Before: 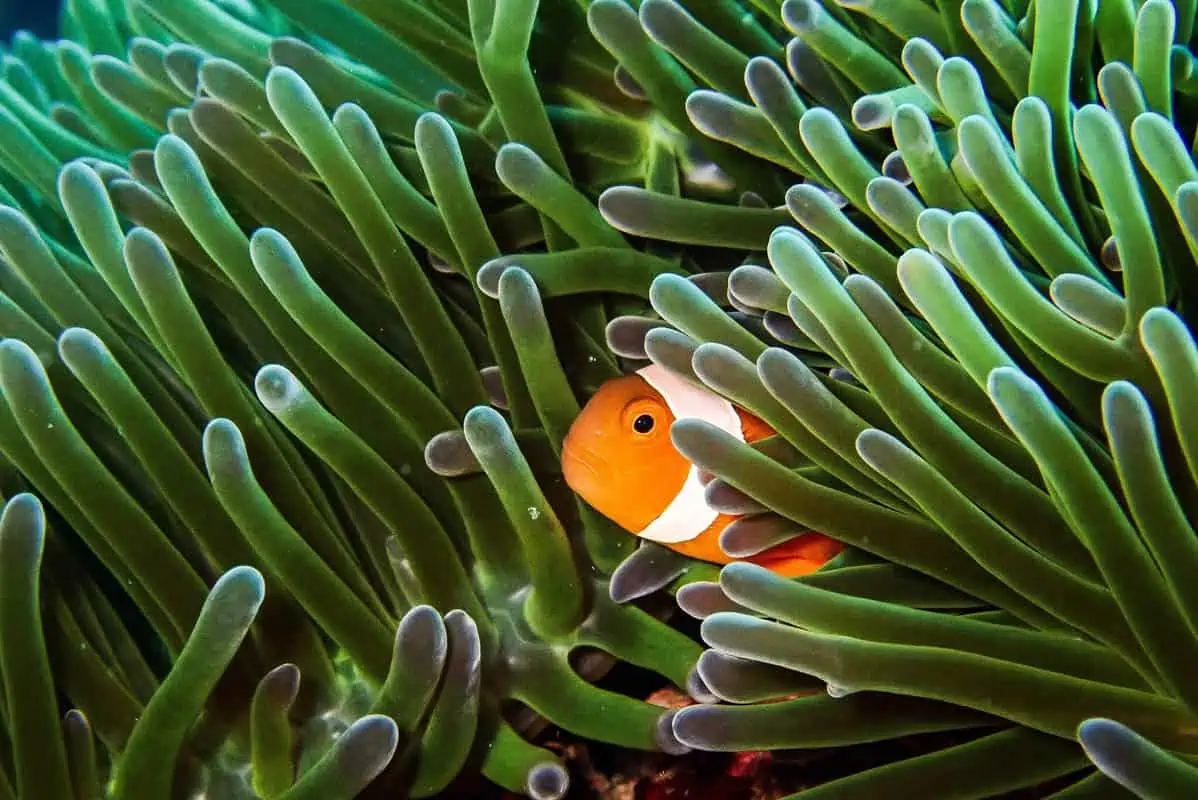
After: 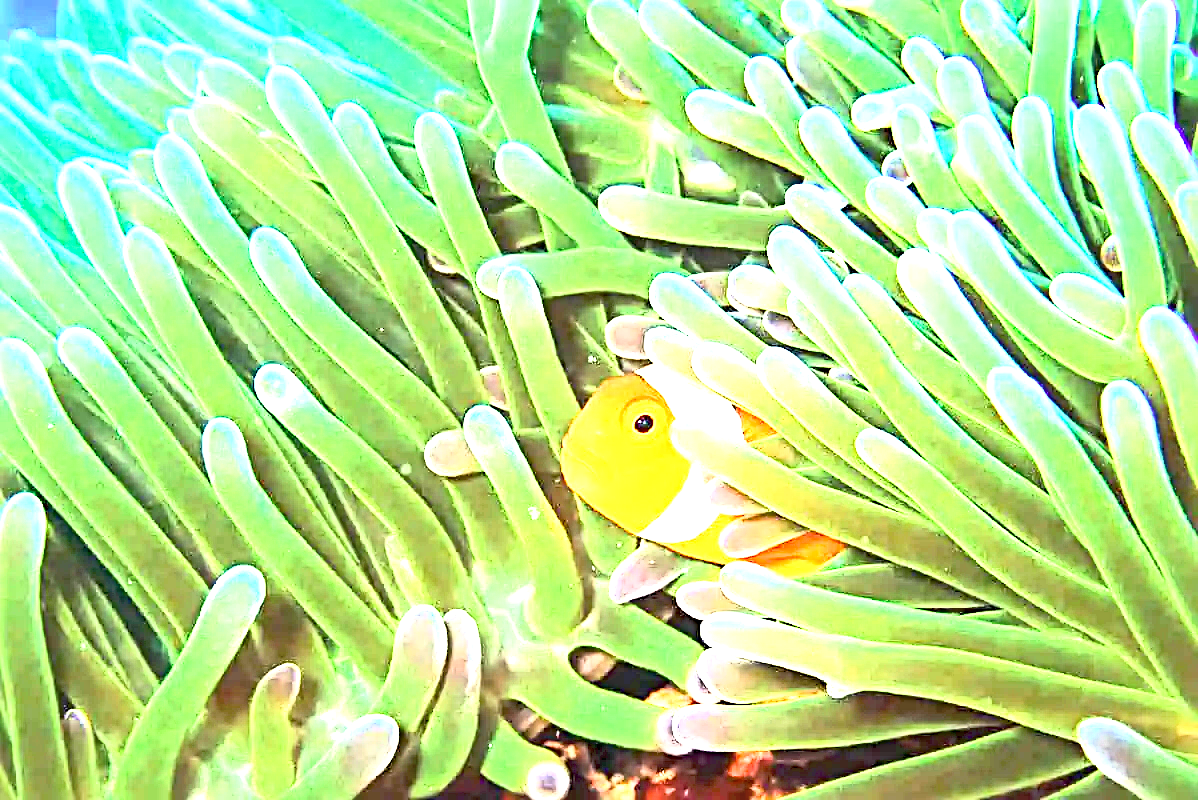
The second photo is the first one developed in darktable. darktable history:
exposure: black level correction 0, exposure 3.956 EV, compensate exposure bias true, compensate highlight preservation false
sharpen: radius 3.993
base curve: curves: ch0 [(0, 0) (0.557, 0.834) (1, 1)]
color zones: curves: ch1 [(0.113, 0.438) (0.75, 0.5)]; ch2 [(0.12, 0.526) (0.75, 0.5)]
